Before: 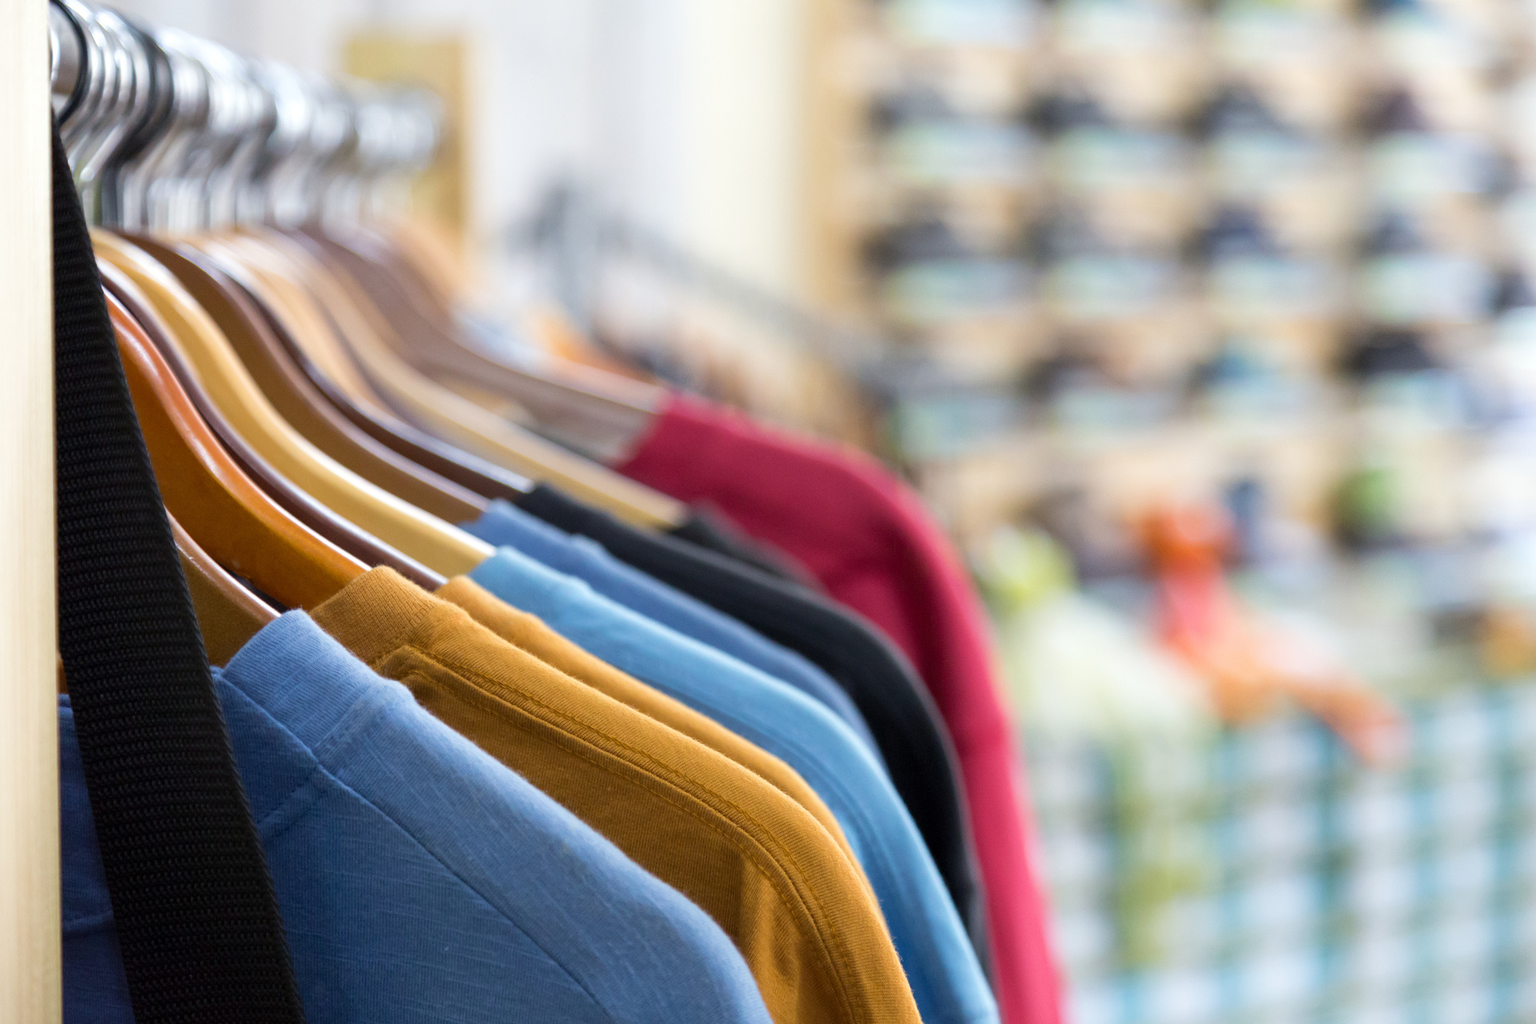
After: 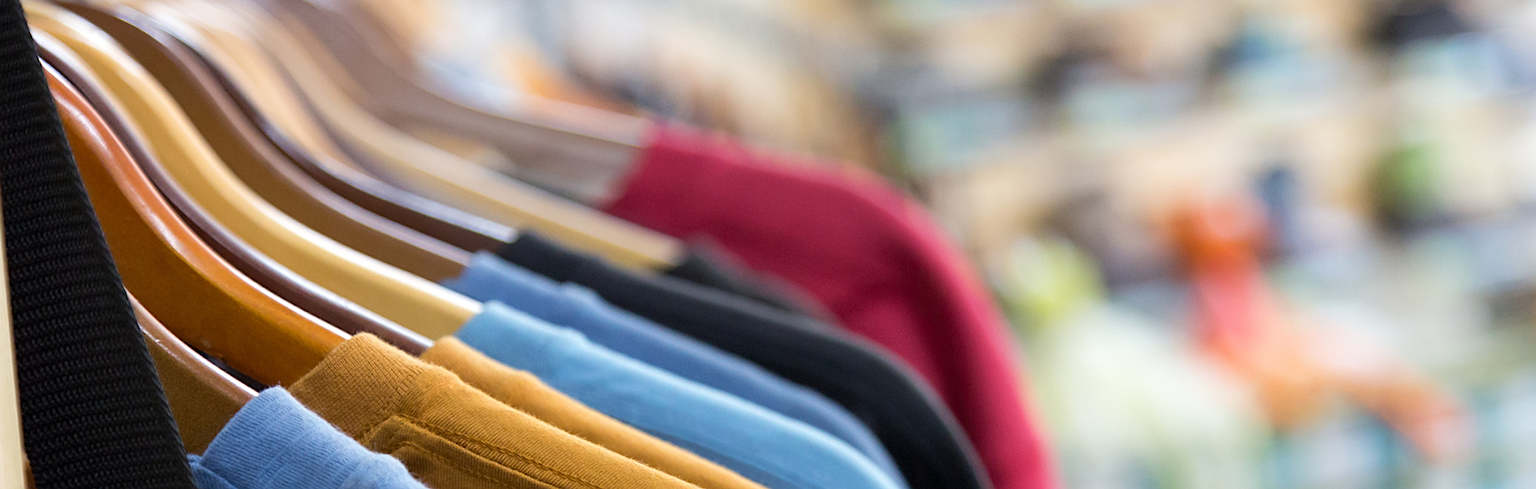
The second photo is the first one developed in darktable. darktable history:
crop and rotate: top 26.056%, bottom 25.543%
sharpen: on, module defaults
rotate and perspective: rotation -4.57°, crop left 0.054, crop right 0.944, crop top 0.087, crop bottom 0.914
